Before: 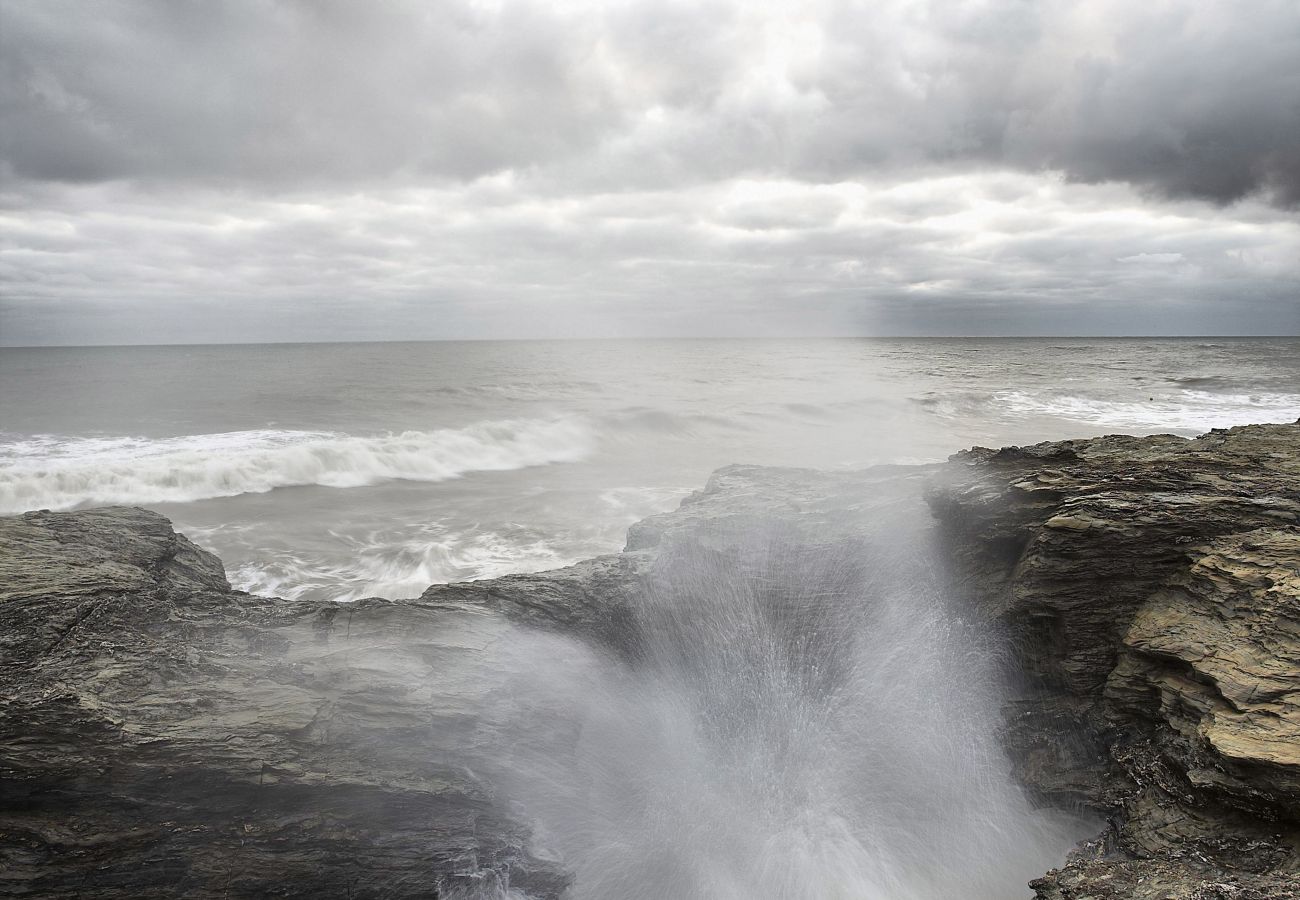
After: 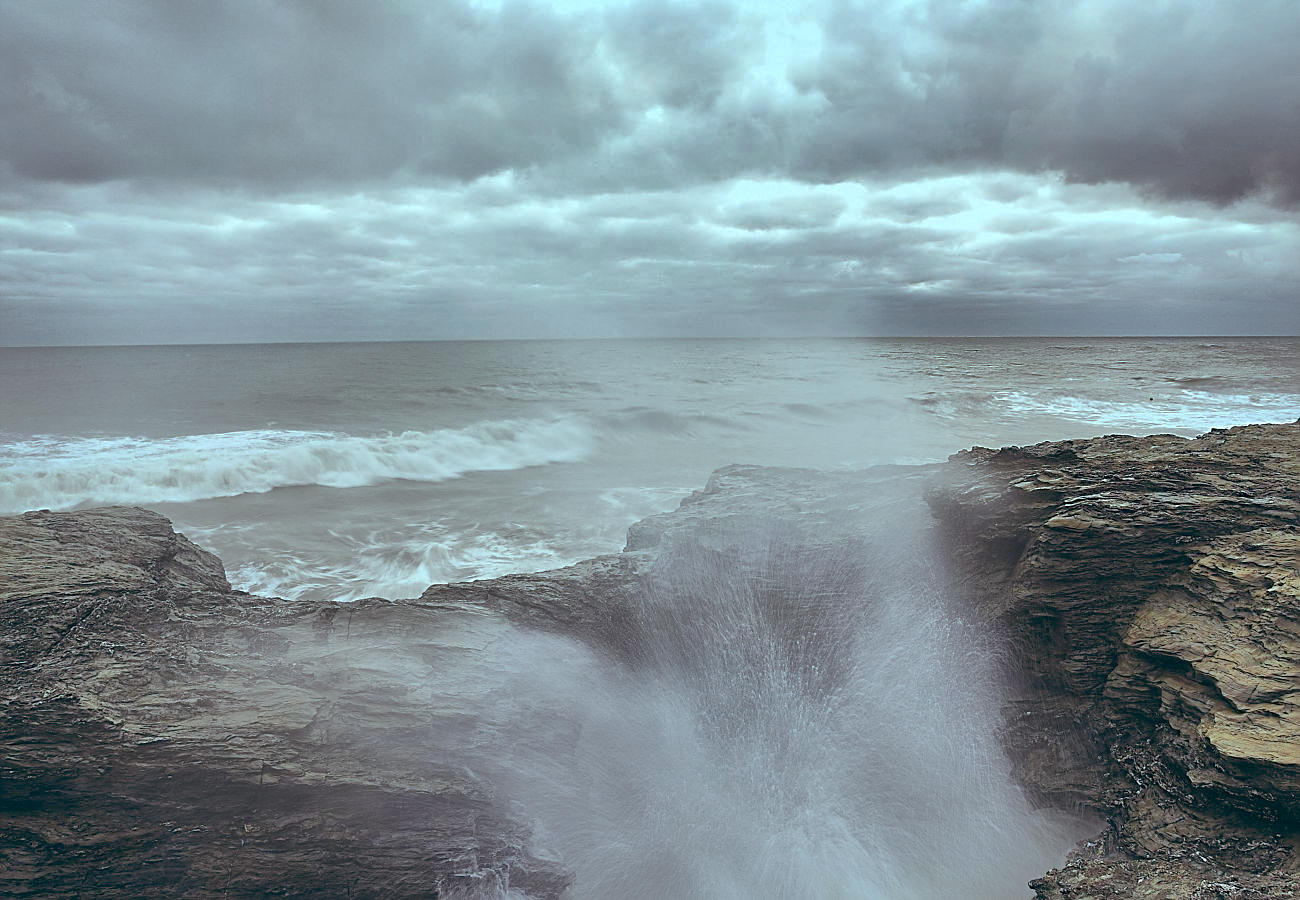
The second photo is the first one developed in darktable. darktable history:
sharpen: on, module defaults
color balance: lift [1.003, 0.993, 1.001, 1.007], gamma [1.018, 1.072, 0.959, 0.928], gain [0.974, 0.873, 1.031, 1.127]
shadows and highlights: shadows 40, highlights -60
